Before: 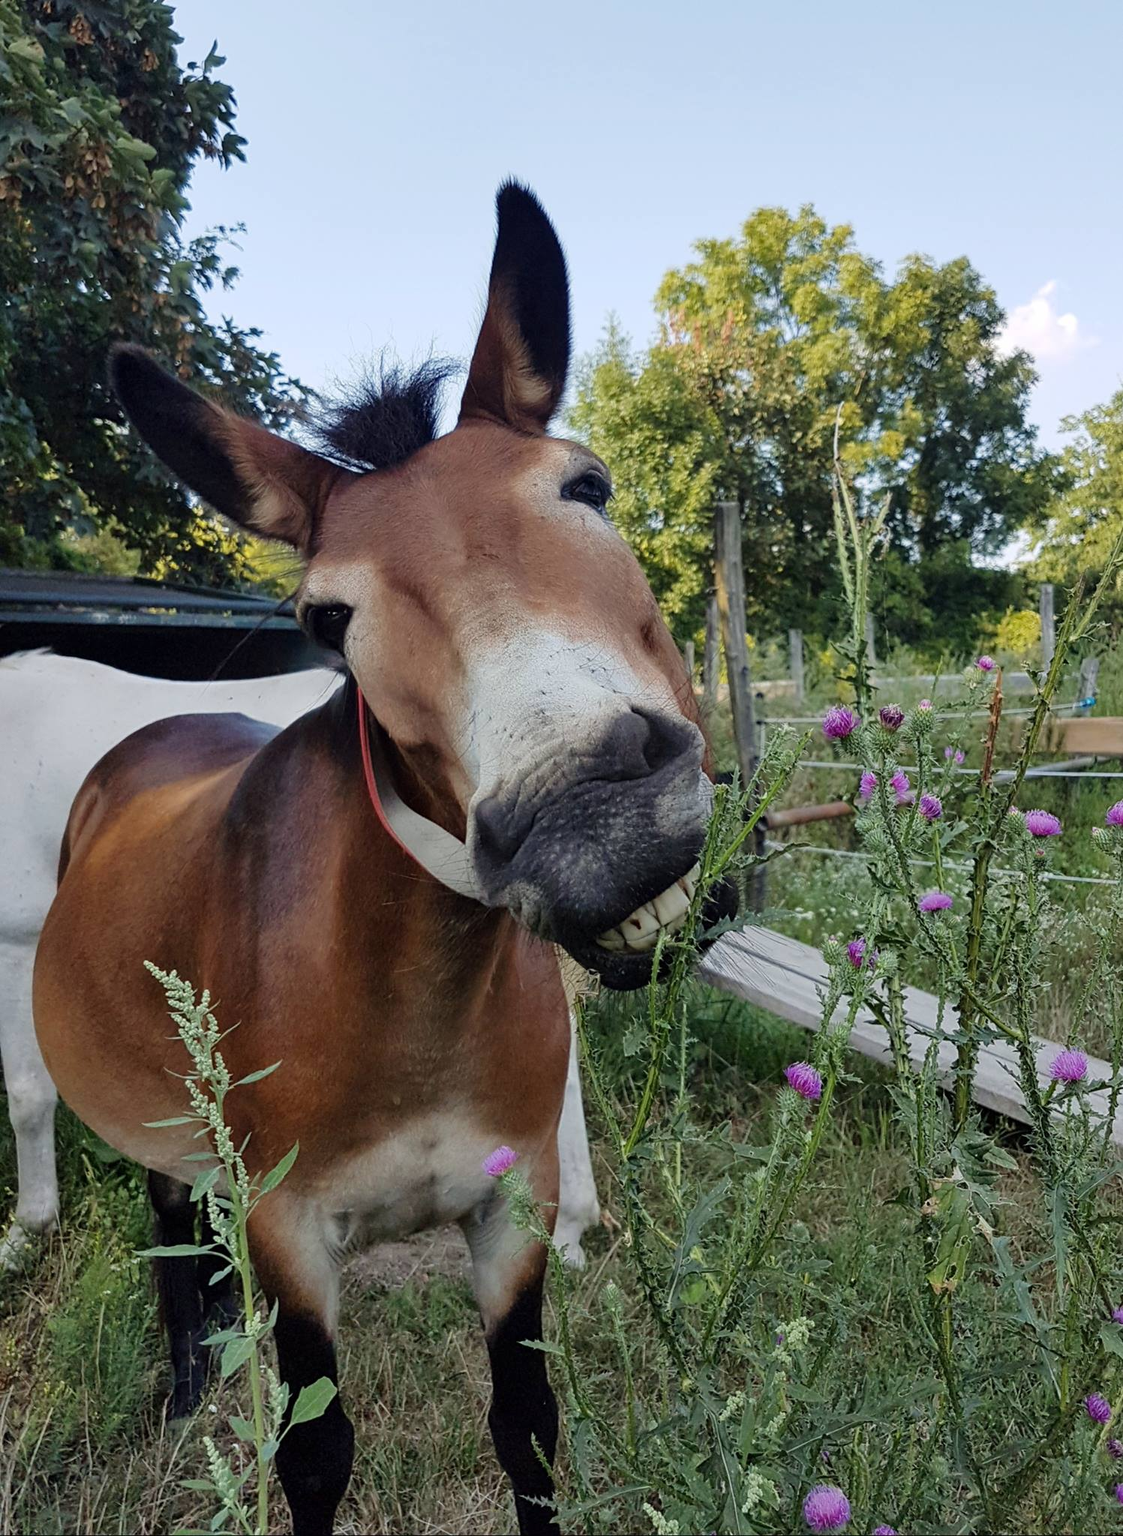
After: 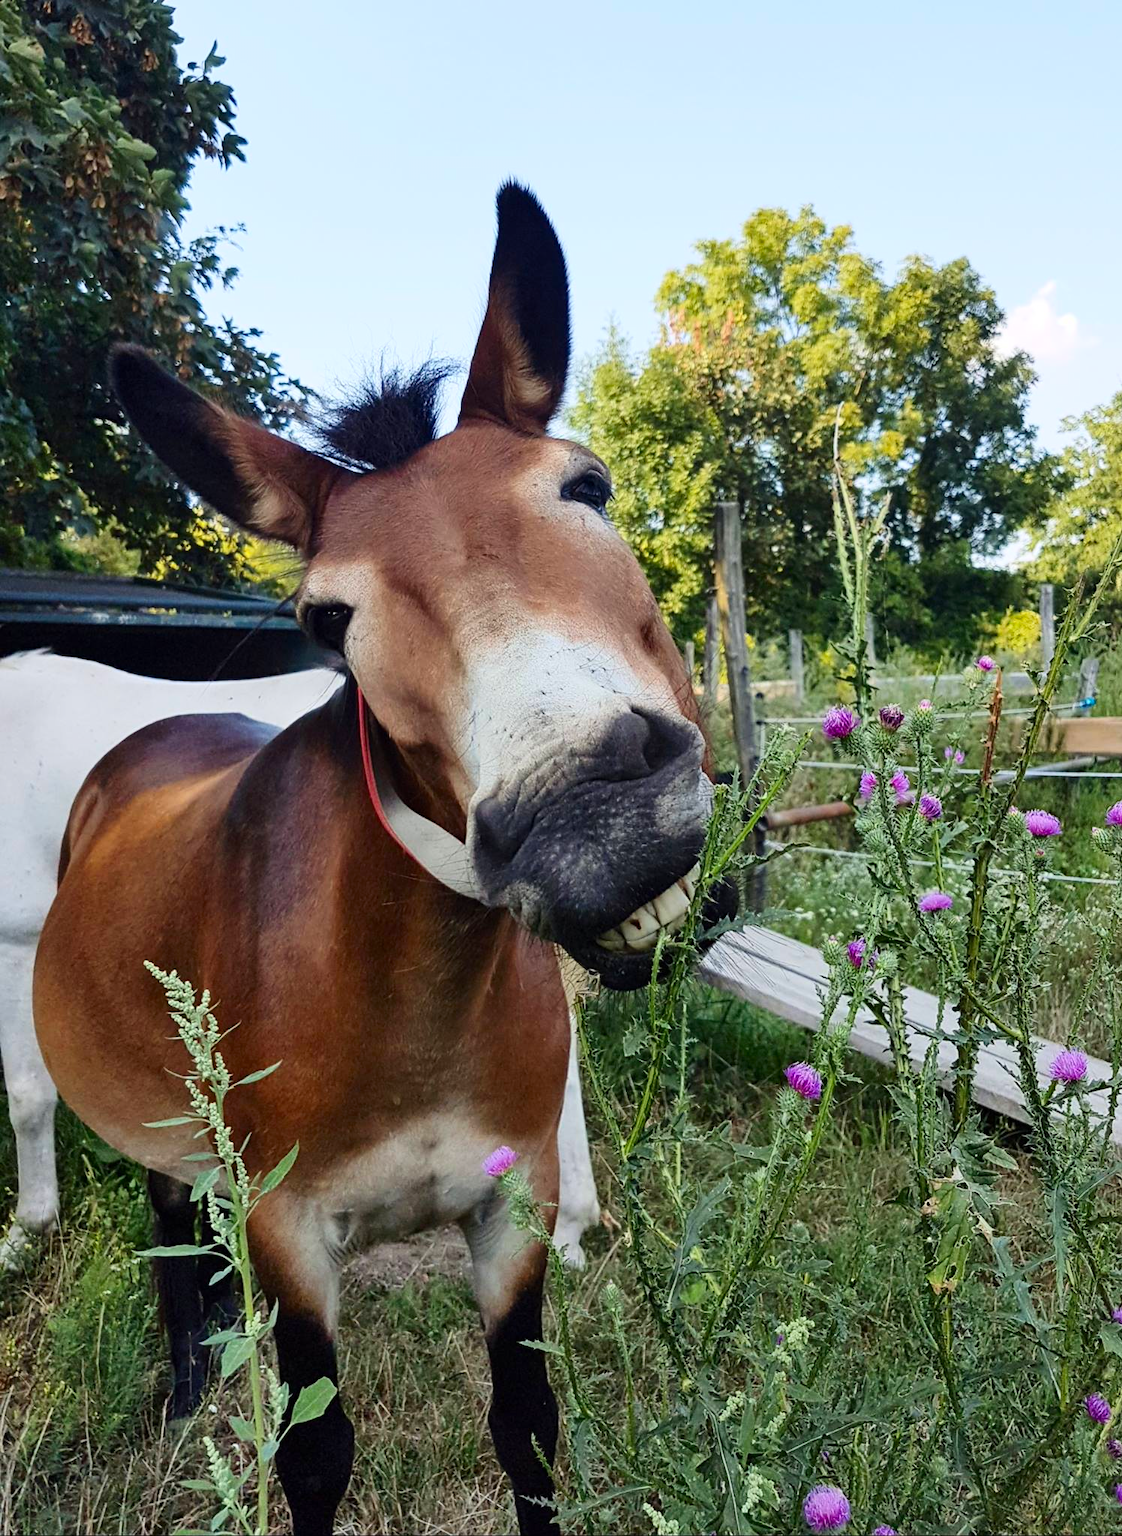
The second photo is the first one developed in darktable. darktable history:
contrast brightness saturation: contrast 0.226, brightness 0.098, saturation 0.292
